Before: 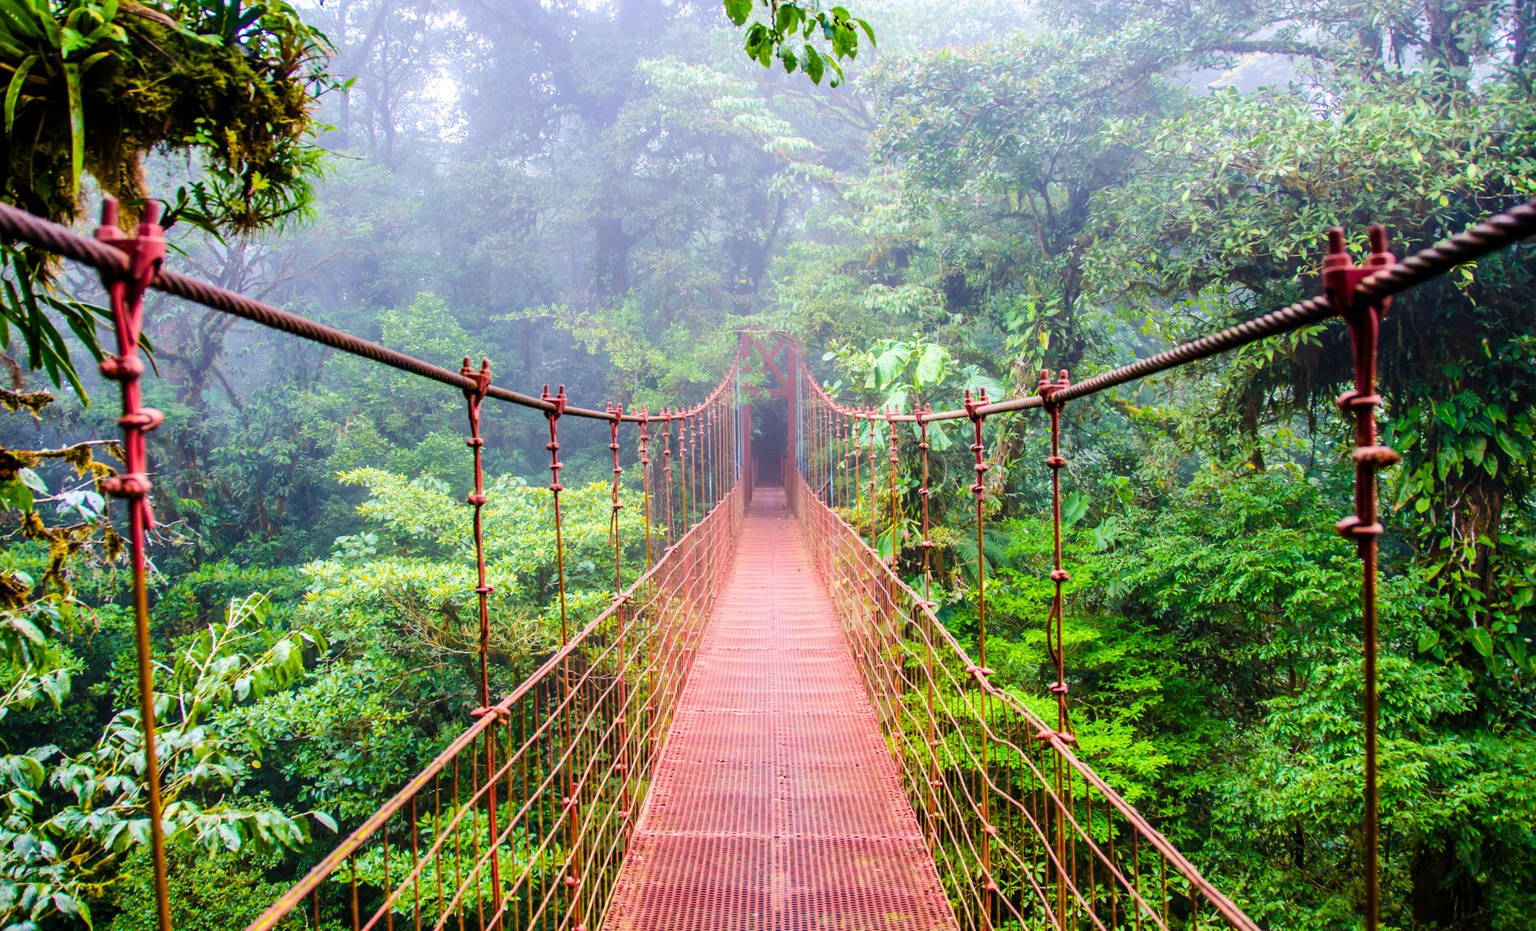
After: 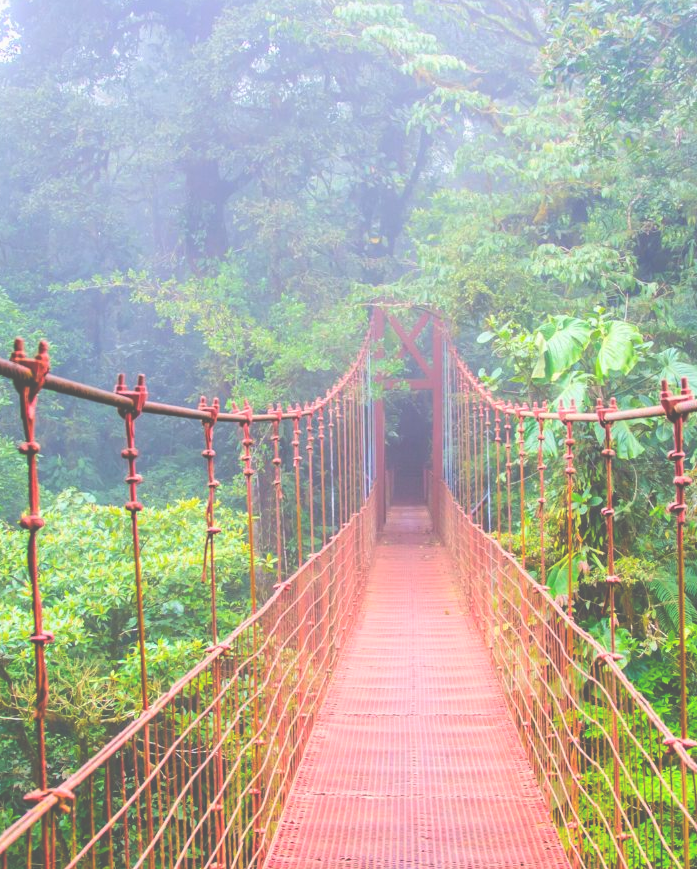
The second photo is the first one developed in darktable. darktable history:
exposure: black level correction -0.062, exposure -0.05 EV, compensate highlight preservation false
contrast brightness saturation: contrast 0.07, brightness 0.08, saturation 0.18
crop and rotate: left 29.476%, top 10.214%, right 35.32%, bottom 17.333%
